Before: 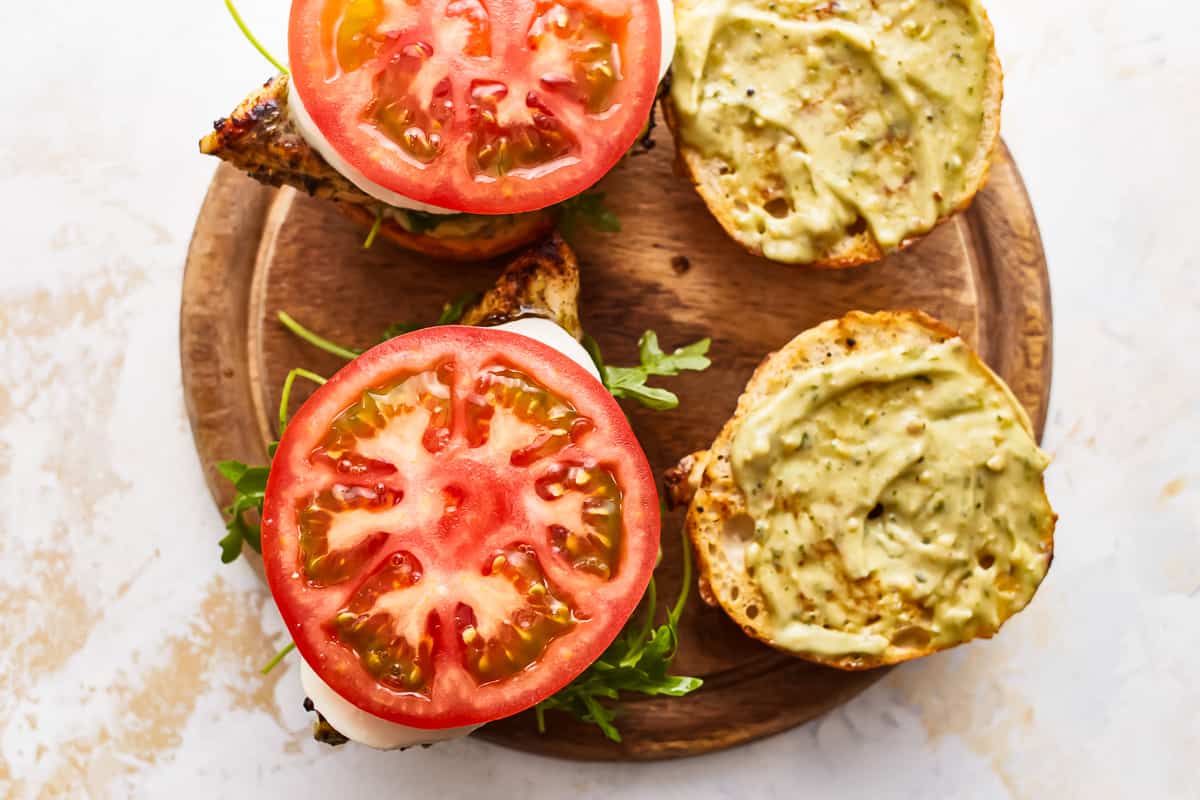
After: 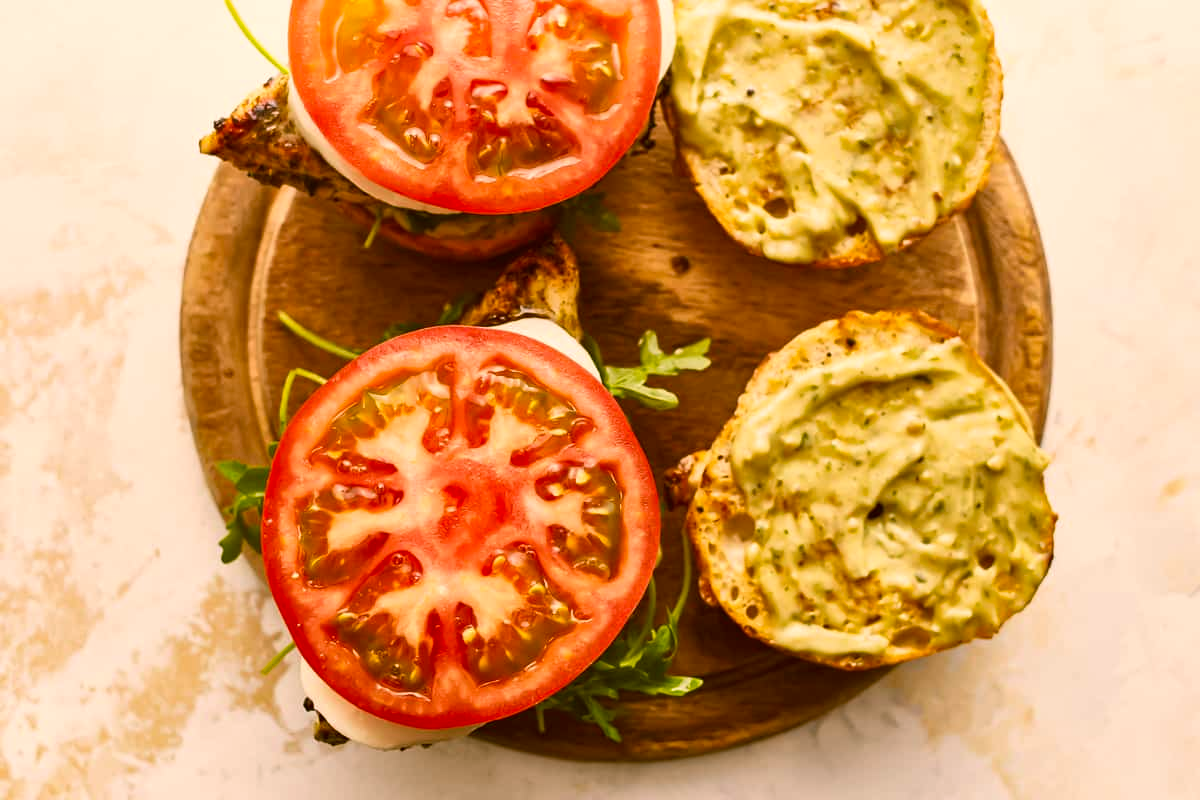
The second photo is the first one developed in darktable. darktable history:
color correction: highlights a* 8.8, highlights b* 15.02, shadows a* -0.47, shadows b* 26.94
